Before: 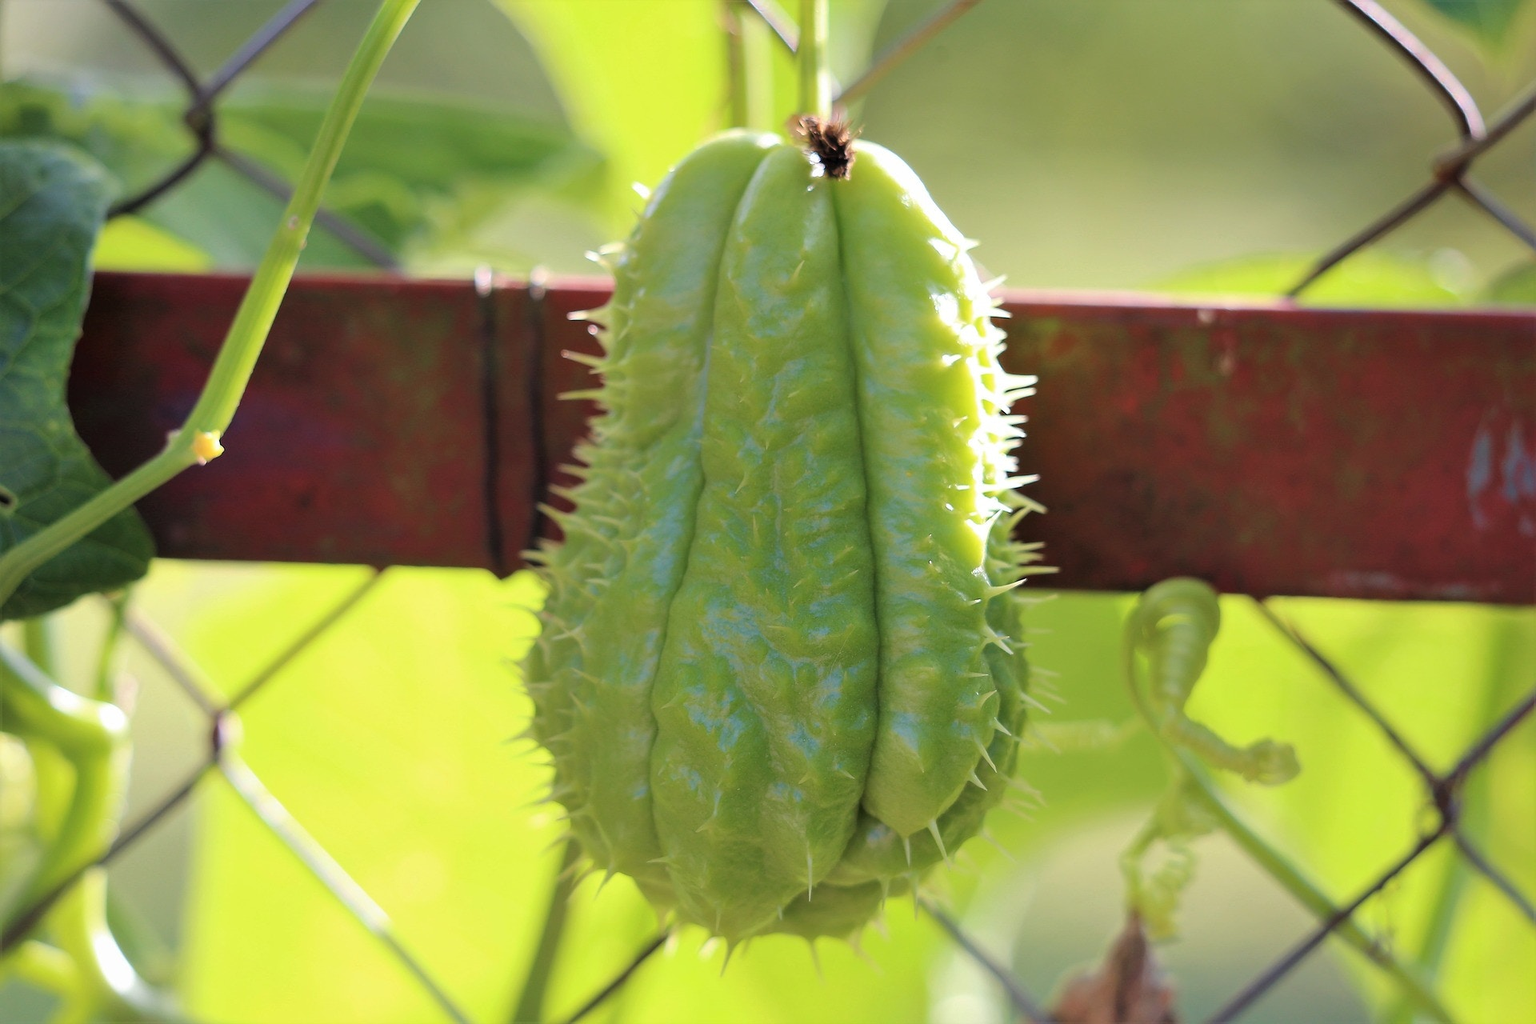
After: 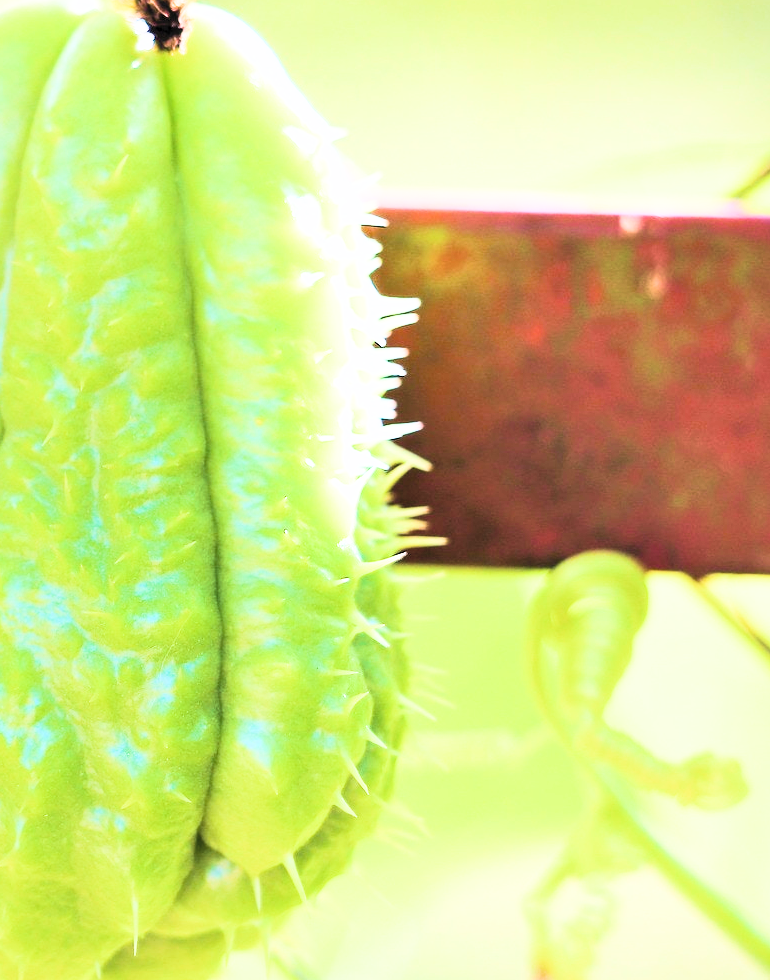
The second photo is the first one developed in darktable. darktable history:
filmic rgb: middle gray luminance 9.23%, black relative exposure -10.55 EV, white relative exposure 3.45 EV, threshold 6 EV, target black luminance 0%, hardness 5.98, latitude 59.69%, contrast 1.087, highlights saturation mix 5%, shadows ↔ highlights balance 29.23%, add noise in highlights 0, color science v3 (2019), use custom middle-gray values true, iterations of high-quality reconstruction 0, contrast in highlights soft, enable highlight reconstruction true
white balance: red 0.984, blue 1.059
crop: left 45.721%, top 13.393%, right 14.118%, bottom 10.01%
color balance rgb: linear chroma grading › global chroma 15%, perceptual saturation grading › global saturation 30%
contrast brightness saturation: contrast 0.39, brightness 0.53
velvia: strength 45%
